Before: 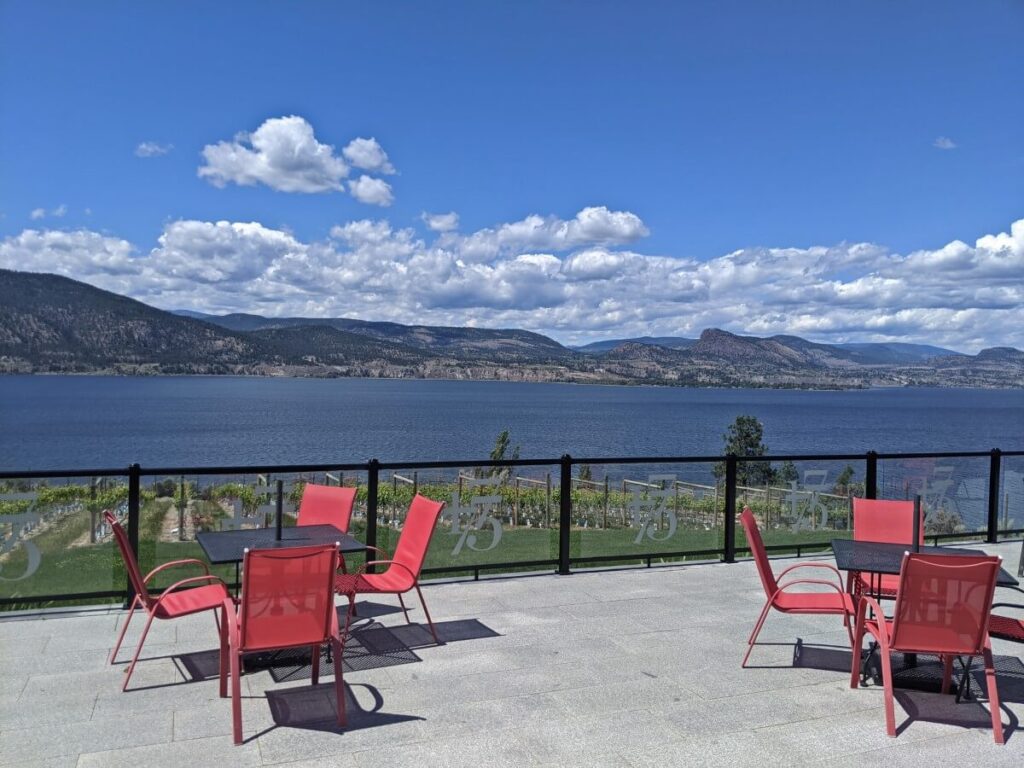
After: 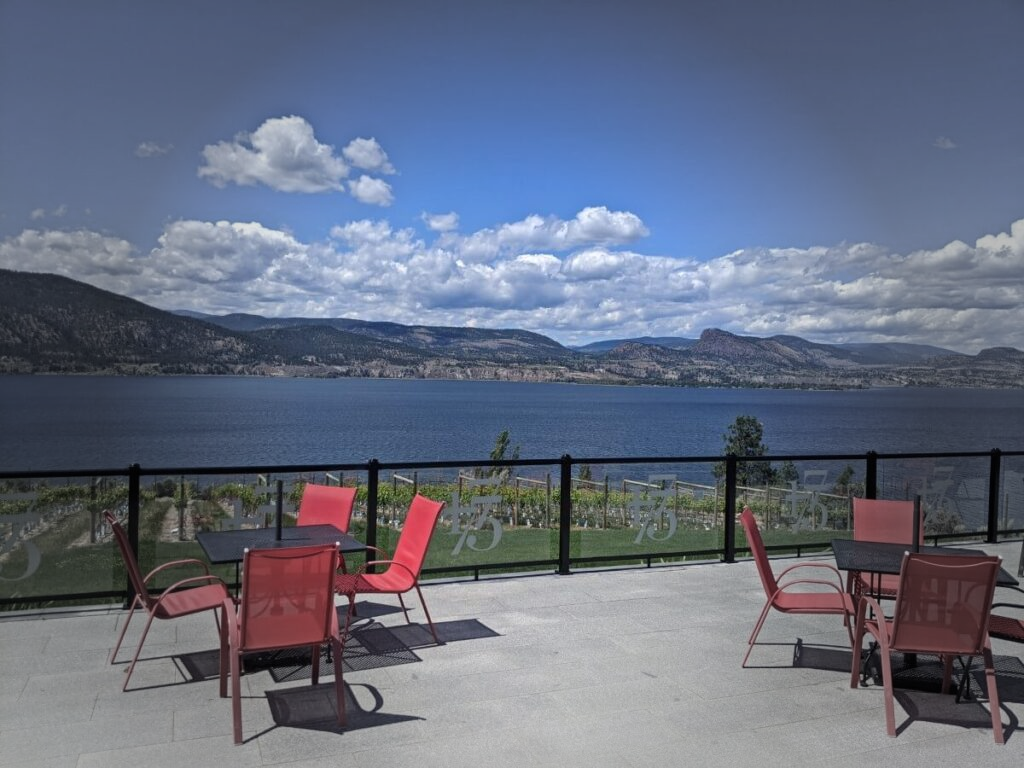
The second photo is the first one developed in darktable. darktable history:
shadows and highlights: shadows -89.75, highlights 90.34, soften with gaussian
vignetting: fall-off start 40.03%, fall-off radius 40.49%
